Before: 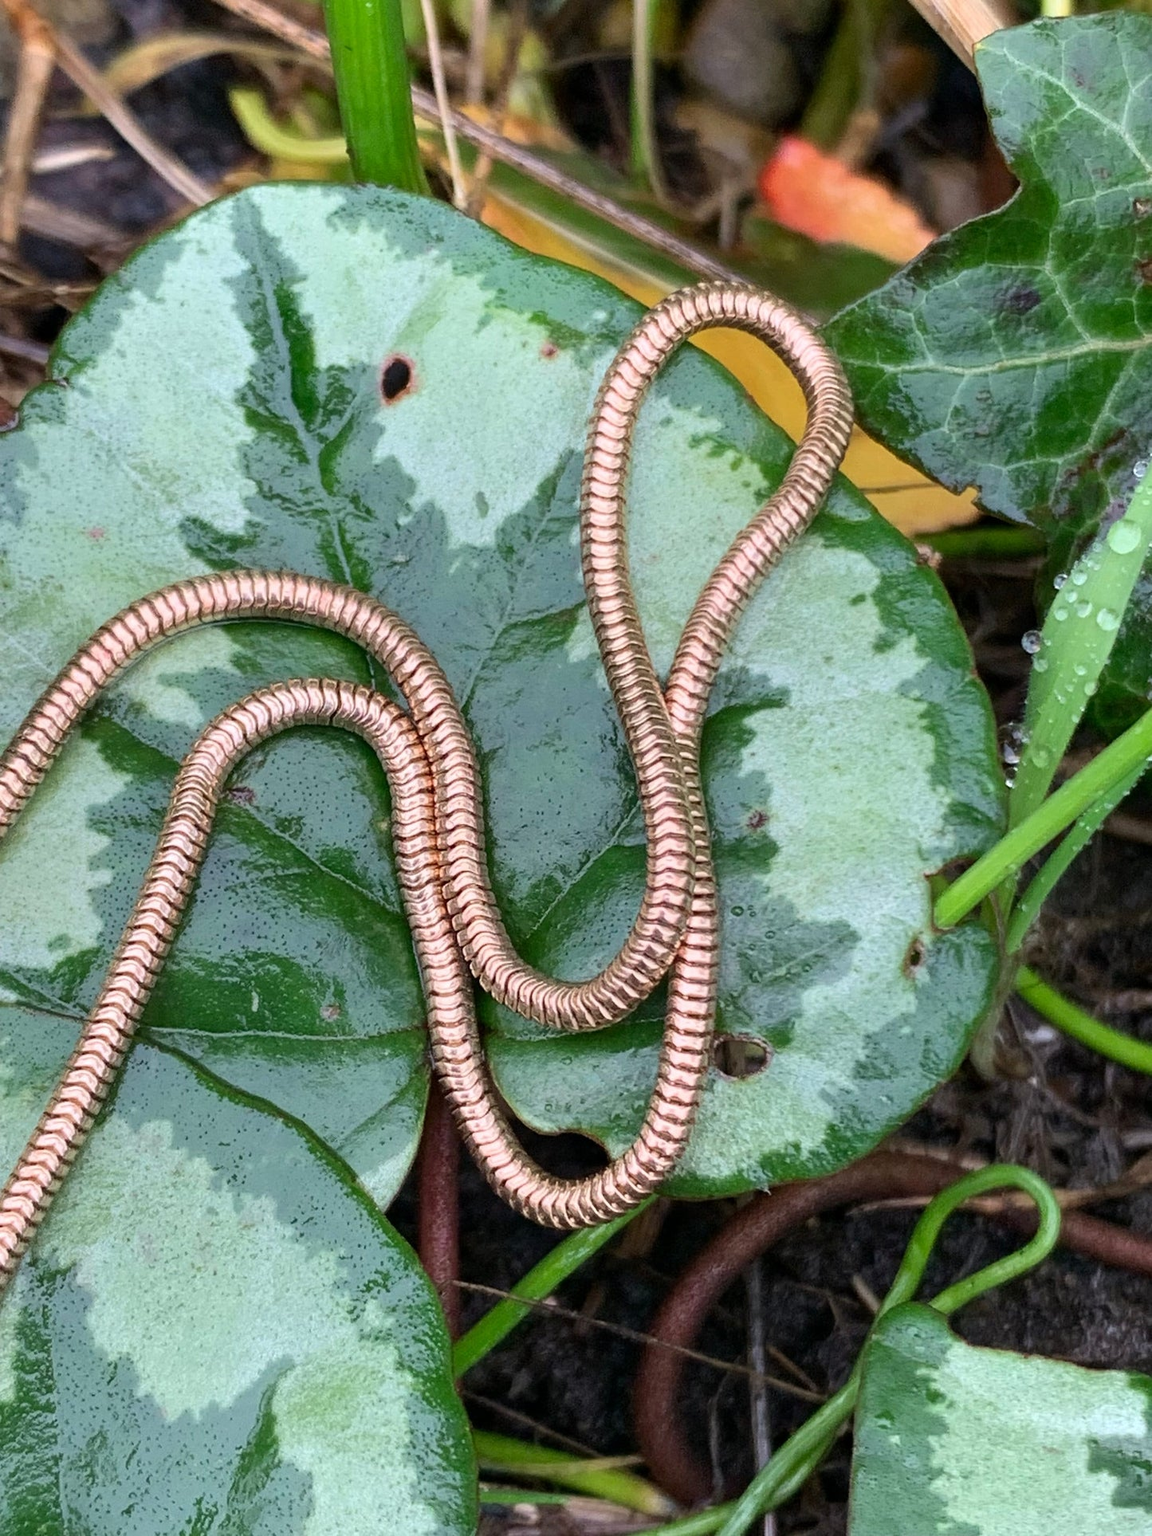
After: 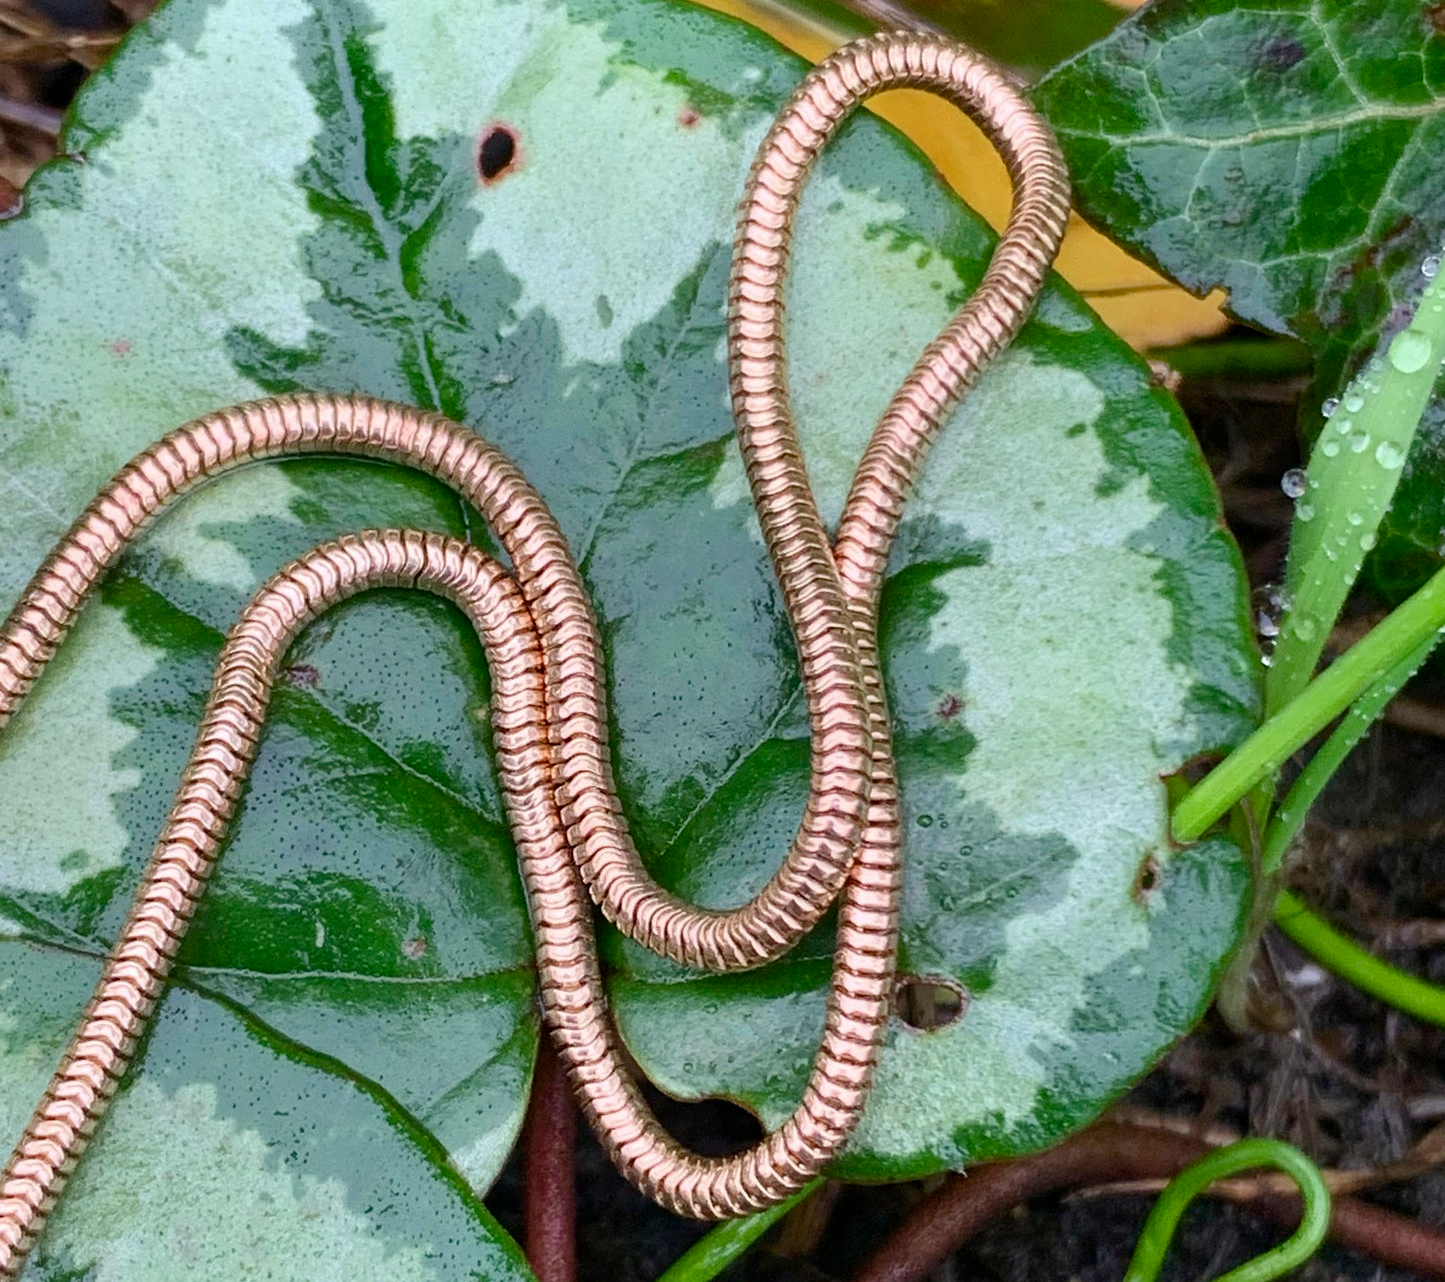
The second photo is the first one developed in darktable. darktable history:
color balance rgb: perceptual saturation grading › global saturation 20%, perceptual saturation grading › highlights -25%, perceptual saturation grading › shadows 25%
crop: top 16.727%, bottom 16.727%
